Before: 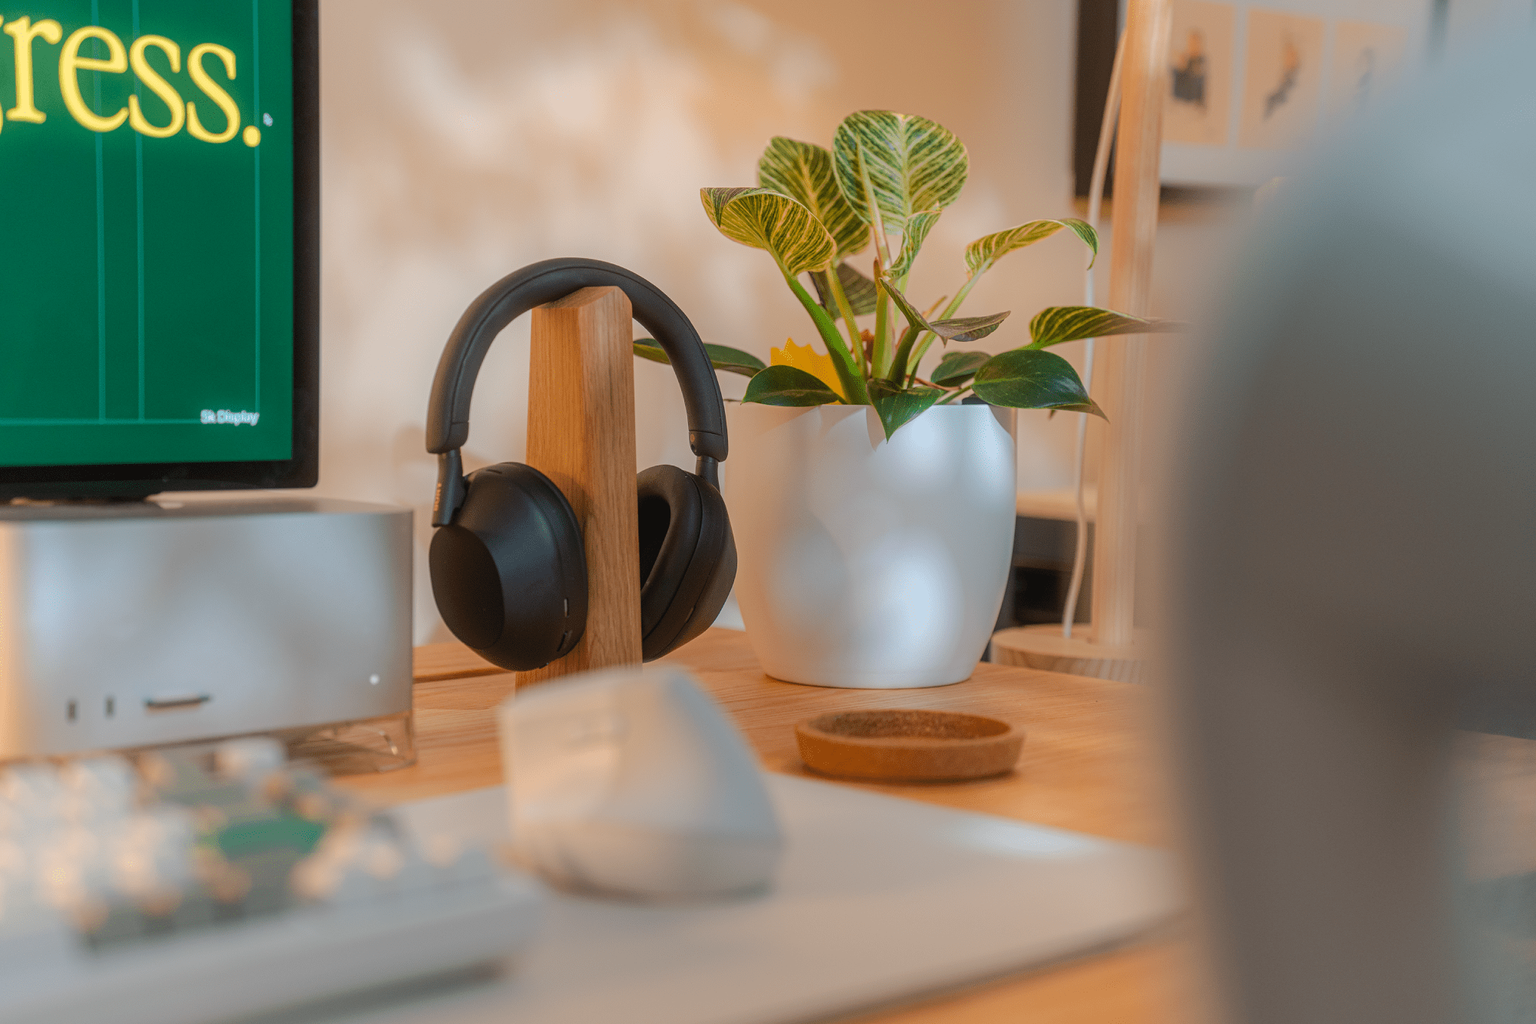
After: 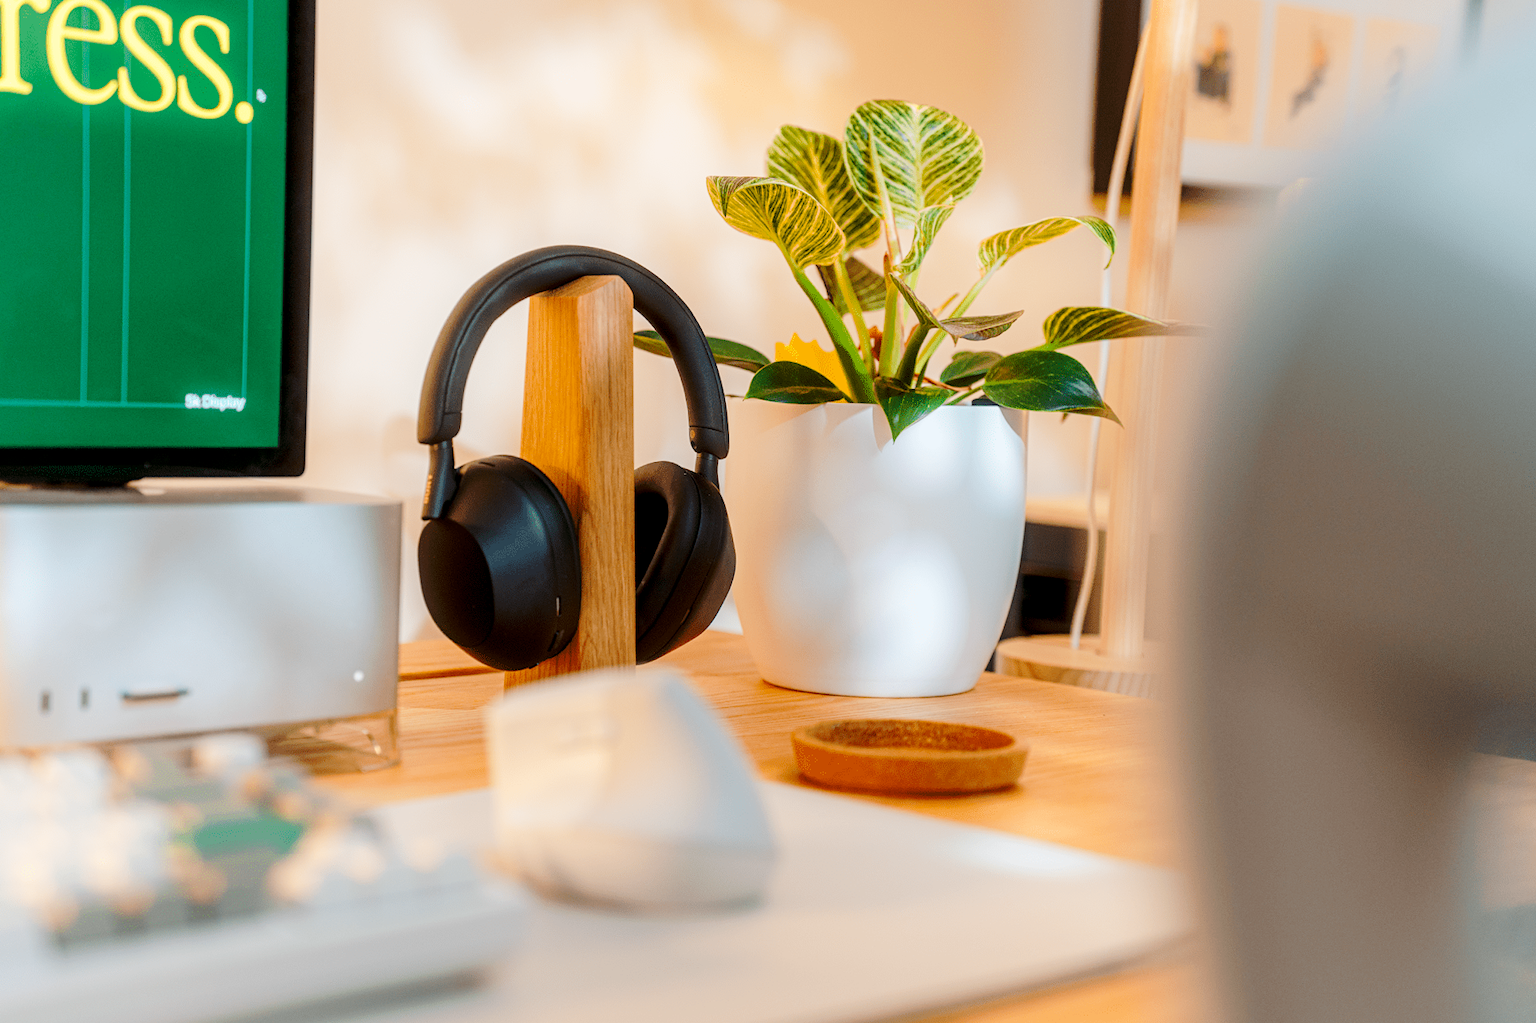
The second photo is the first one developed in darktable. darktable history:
exposure: black level correction 0.009, compensate highlight preservation false
crop and rotate: angle -1.26°
base curve: curves: ch0 [(0, 0) (0.036, 0.037) (0.121, 0.228) (0.46, 0.76) (0.859, 0.983) (1, 1)], preserve colors none
